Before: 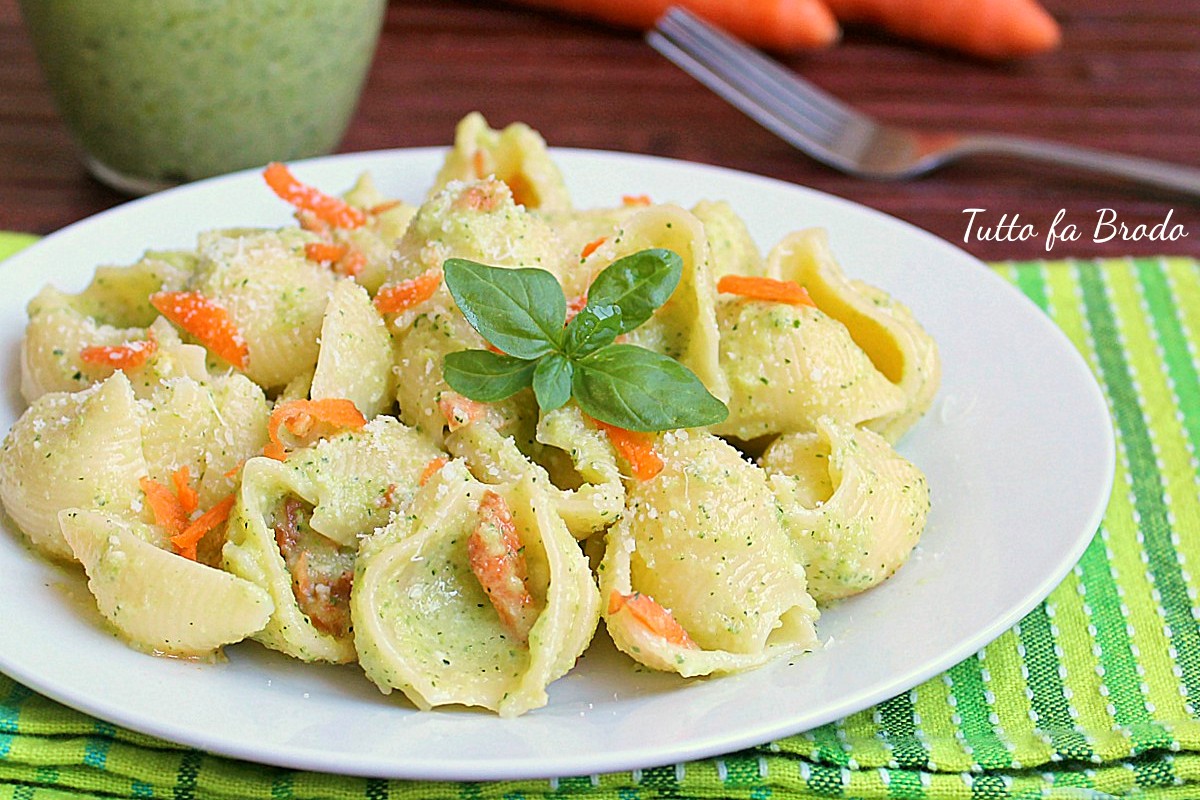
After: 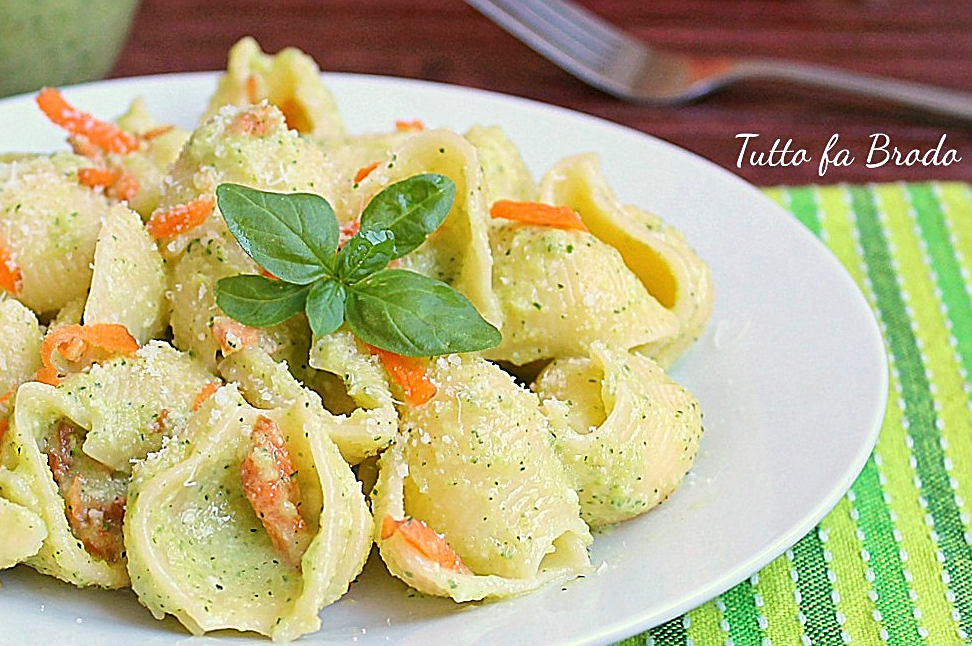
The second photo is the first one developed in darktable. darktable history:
sharpen: on, module defaults
crop: left 18.936%, top 9.411%, right 0.001%, bottom 9.75%
